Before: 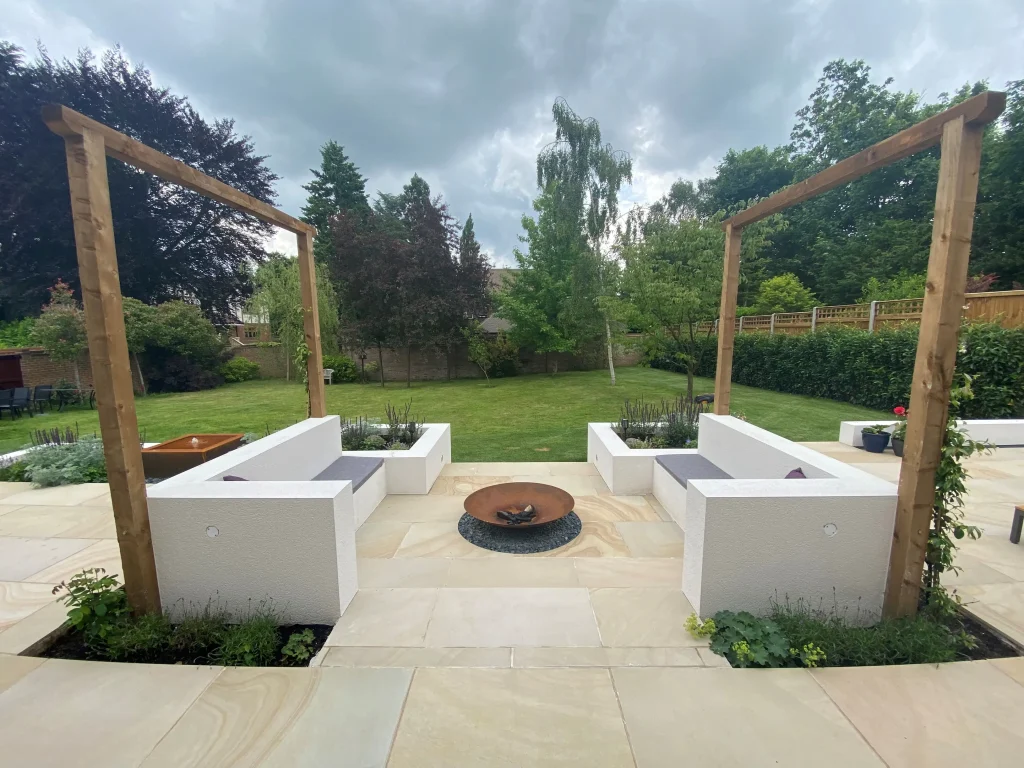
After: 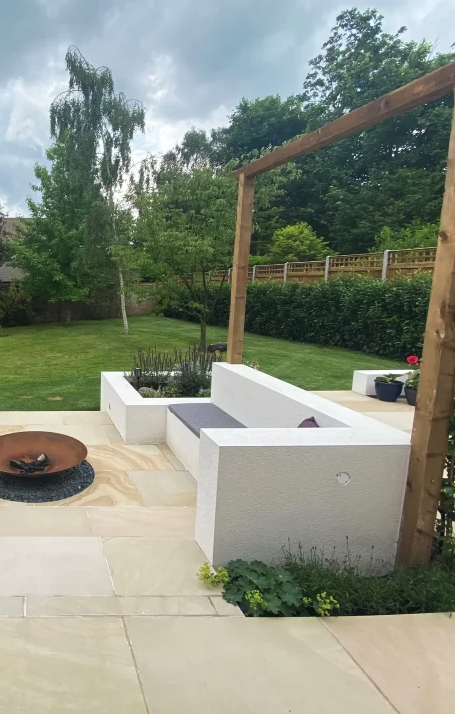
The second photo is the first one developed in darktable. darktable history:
contrast brightness saturation: saturation -0.05
tone curve: curves: ch0 [(0, 0) (0.003, 0.038) (0.011, 0.035) (0.025, 0.03) (0.044, 0.044) (0.069, 0.062) (0.1, 0.087) (0.136, 0.114) (0.177, 0.15) (0.224, 0.193) (0.277, 0.242) (0.335, 0.299) (0.399, 0.361) (0.468, 0.437) (0.543, 0.521) (0.623, 0.614) (0.709, 0.717) (0.801, 0.817) (0.898, 0.913) (1, 1)], preserve colors none
crop: left 47.628%, top 6.643%, right 7.874%
